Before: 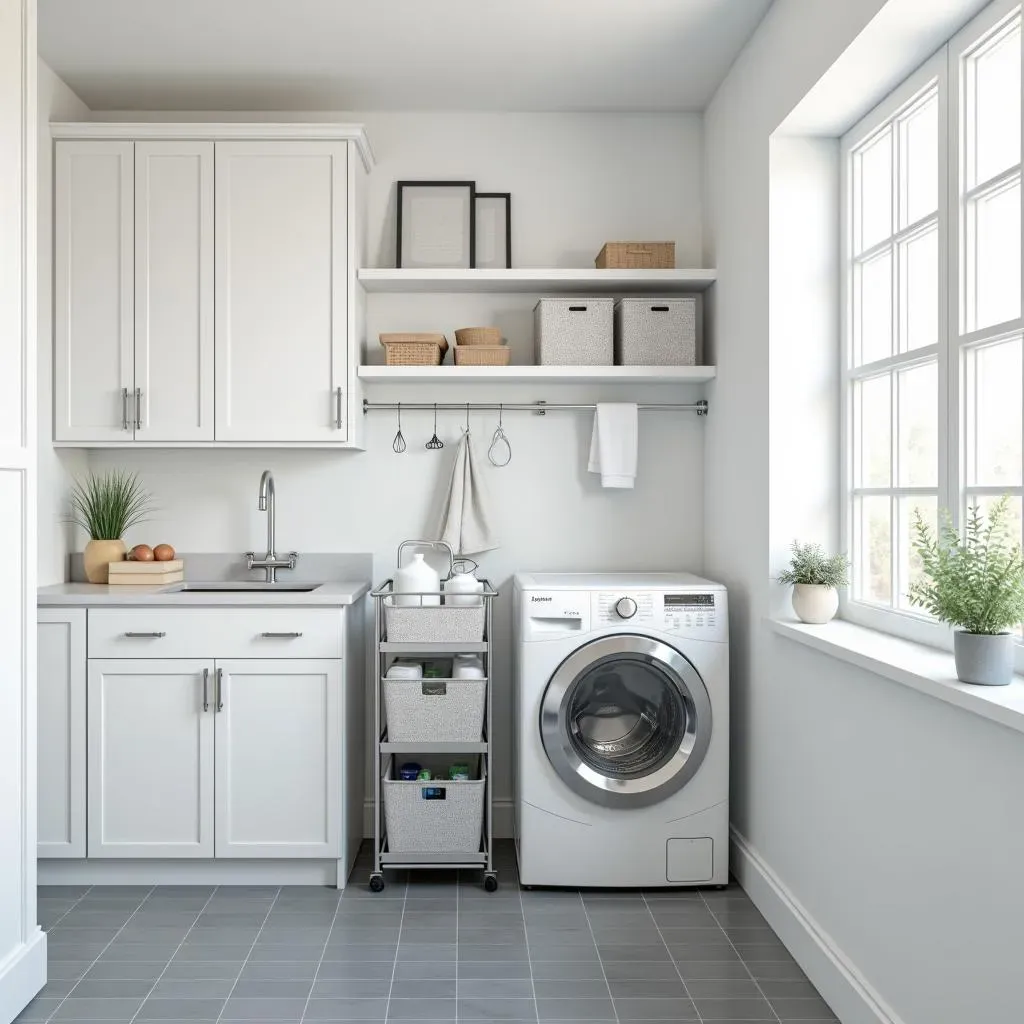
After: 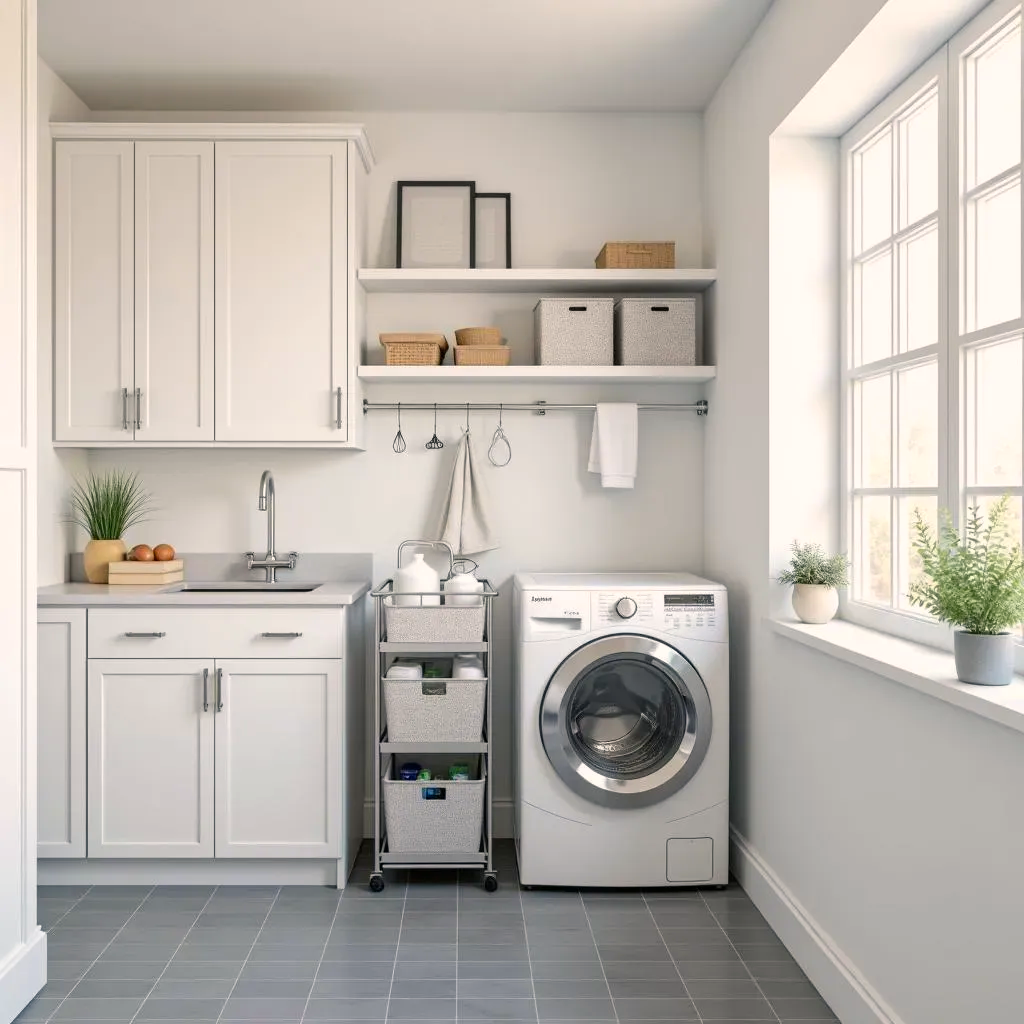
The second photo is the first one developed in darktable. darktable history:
color balance rgb: highlights gain › chroma 1.683%, highlights gain › hue 57.09°, perceptual saturation grading › global saturation 25.181%
